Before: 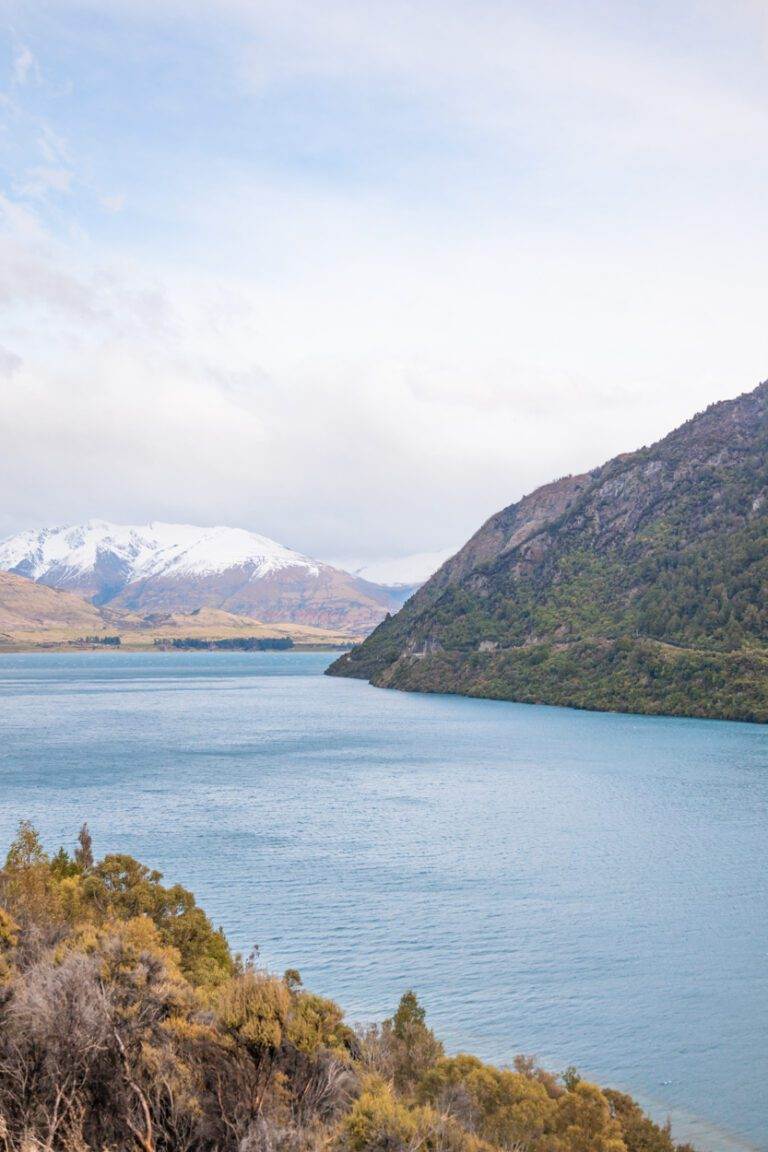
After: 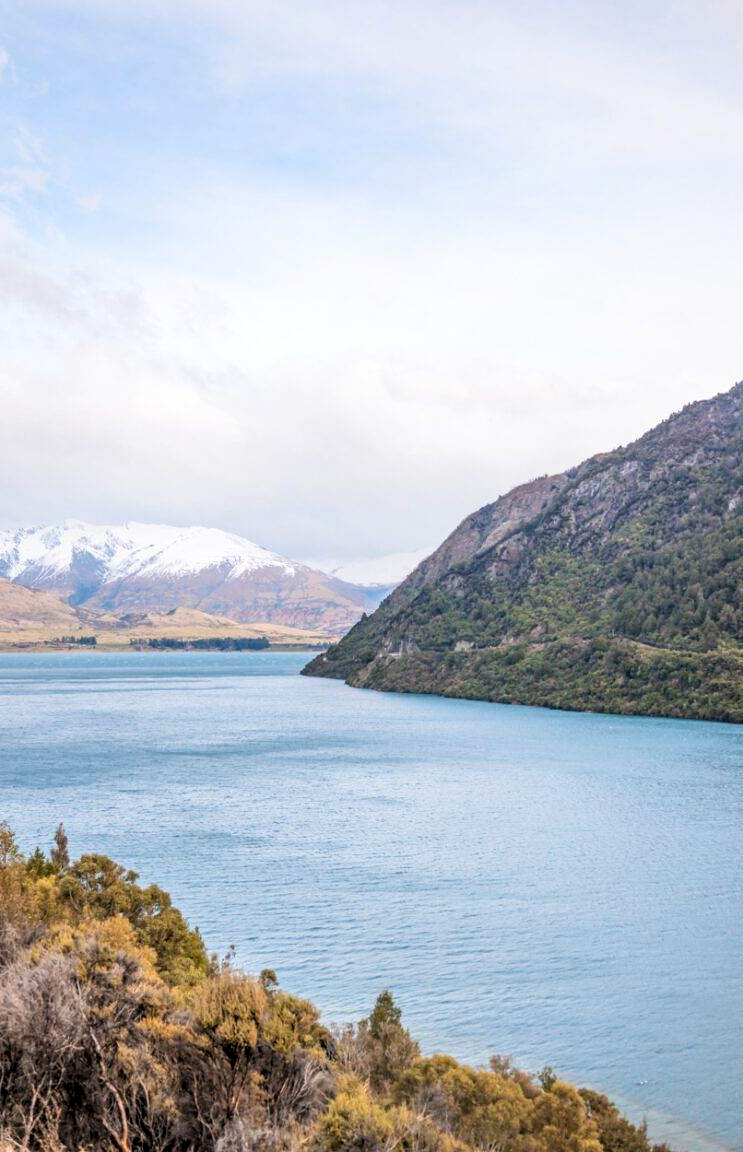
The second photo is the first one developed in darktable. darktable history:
crop and rotate: left 3.238%
tone curve: curves: ch0 [(0.021, 0) (0.104, 0.052) (0.496, 0.526) (0.737, 0.783) (1, 1)], color space Lab, linked channels, preserve colors none
local contrast: on, module defaults
